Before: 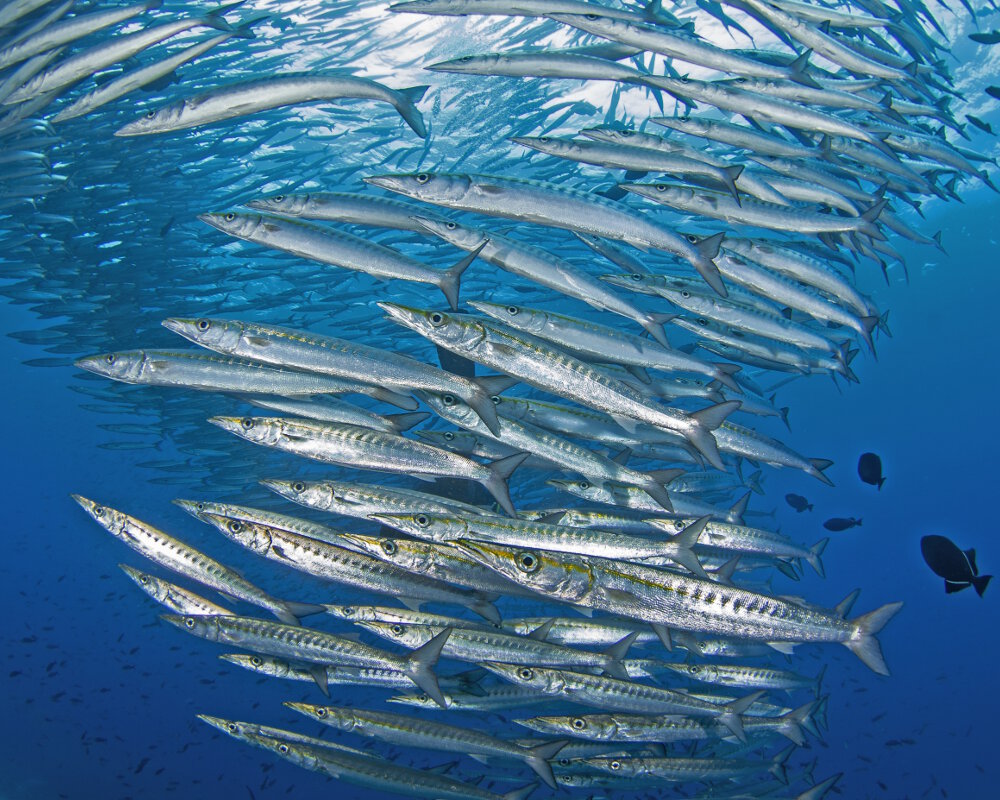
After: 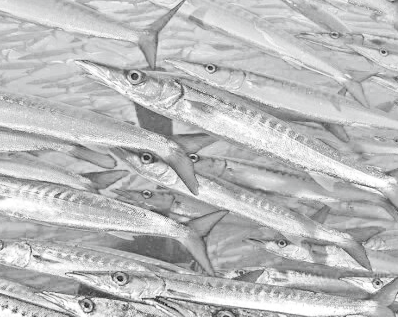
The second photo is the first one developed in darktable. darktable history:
crop: left 30.248%, top 30.312%, right 29.856%, bottom 30.024%
exposure: exposure 1.146 EV, compensate highlight preservation false
filmic rgb: black relative exposure -5.05 EV, white relative exposure 3.49 EV, hardness 3.19, contrast 1.202, highlights saturation mix -49.25%, color science v5 (2021), contrast in shadows safe, contrast in highlights safe
